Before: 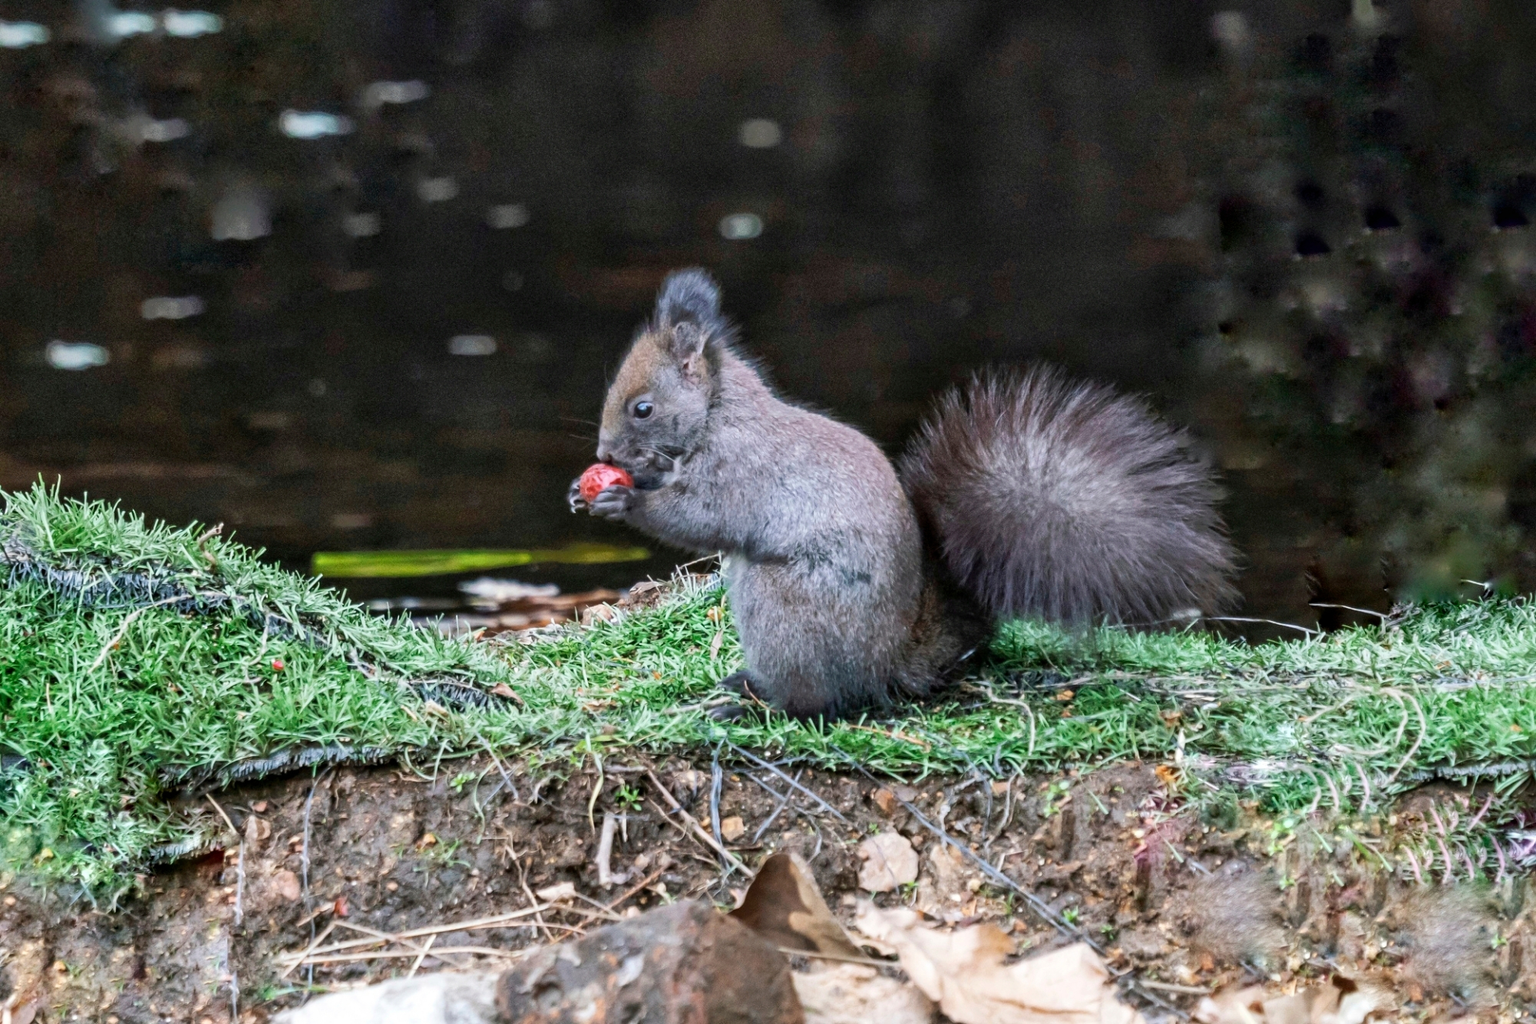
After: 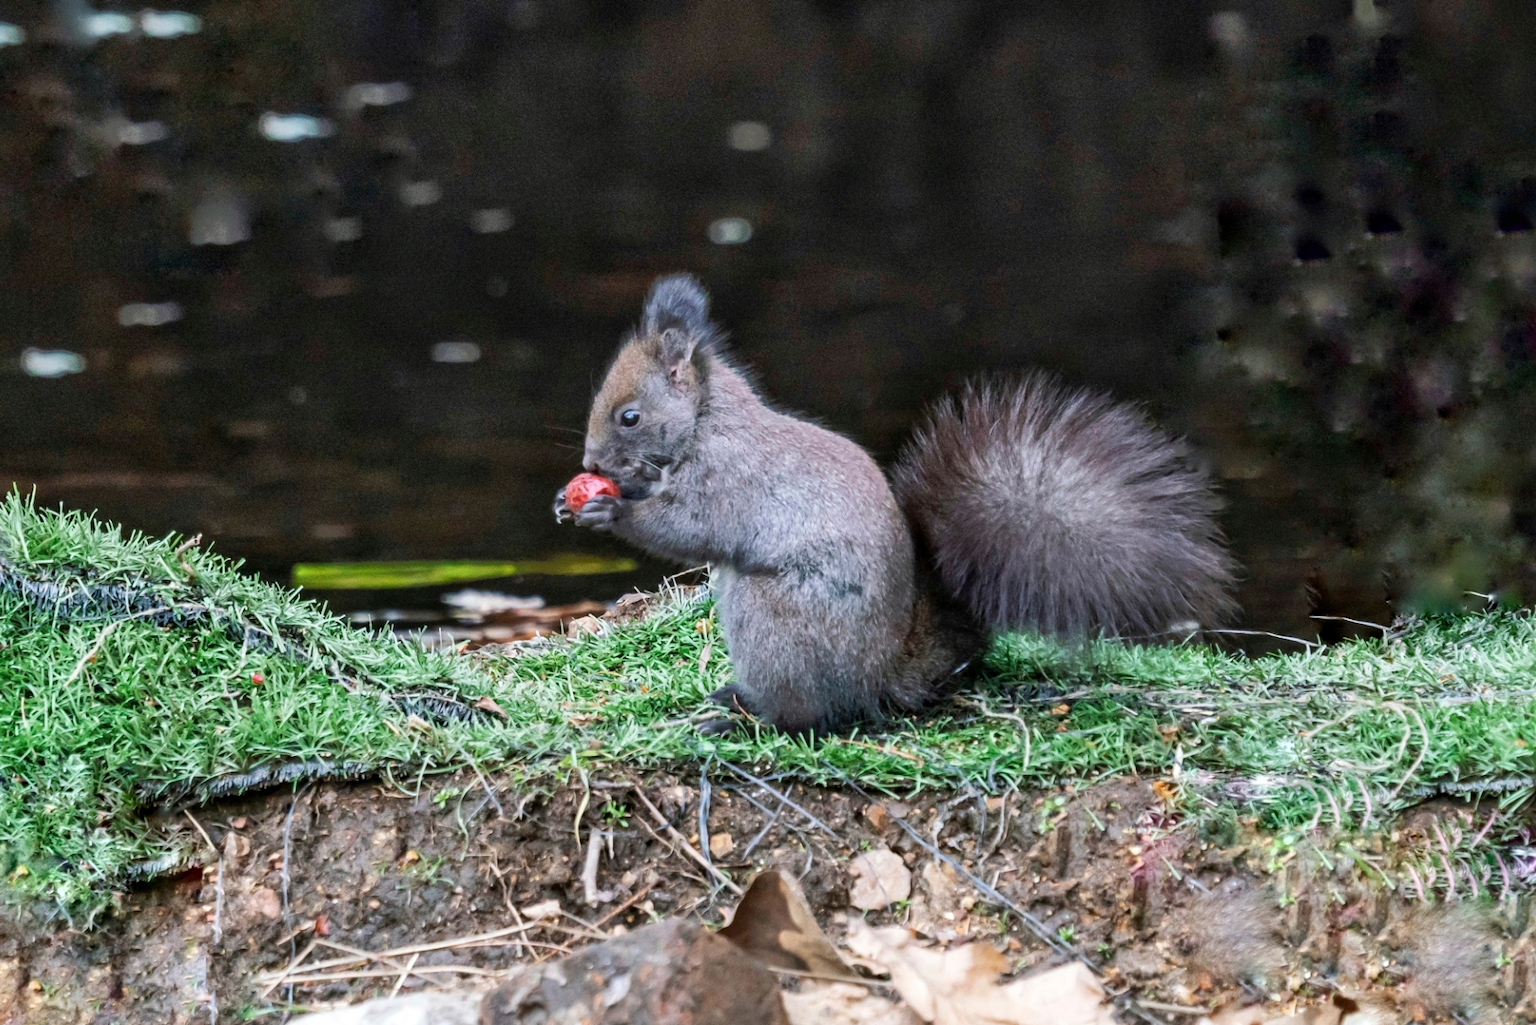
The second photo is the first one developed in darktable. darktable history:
crop: left 1.691%, right 0.288%, bottom 1.749%
